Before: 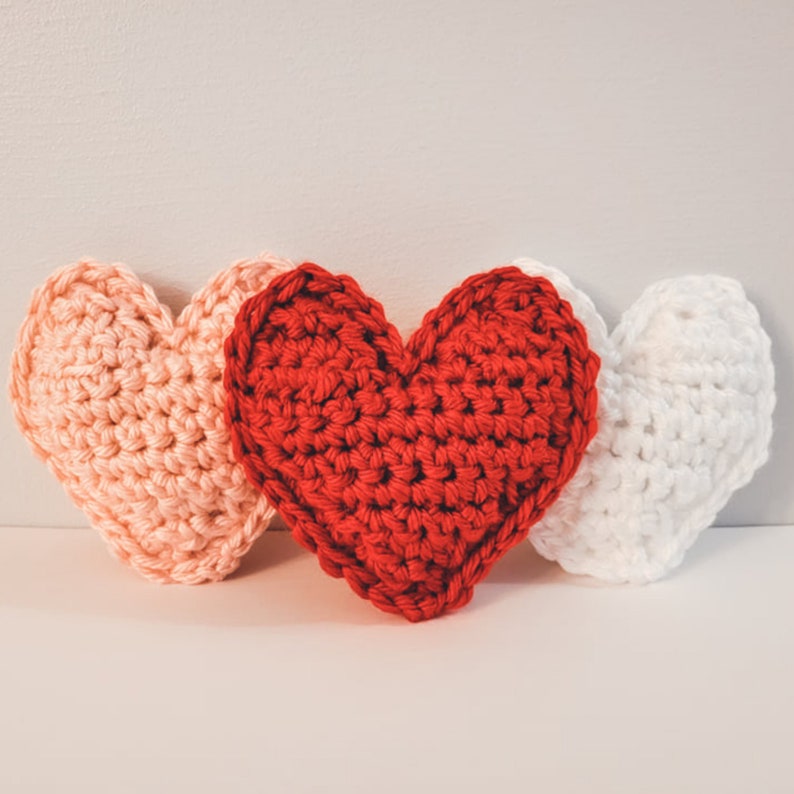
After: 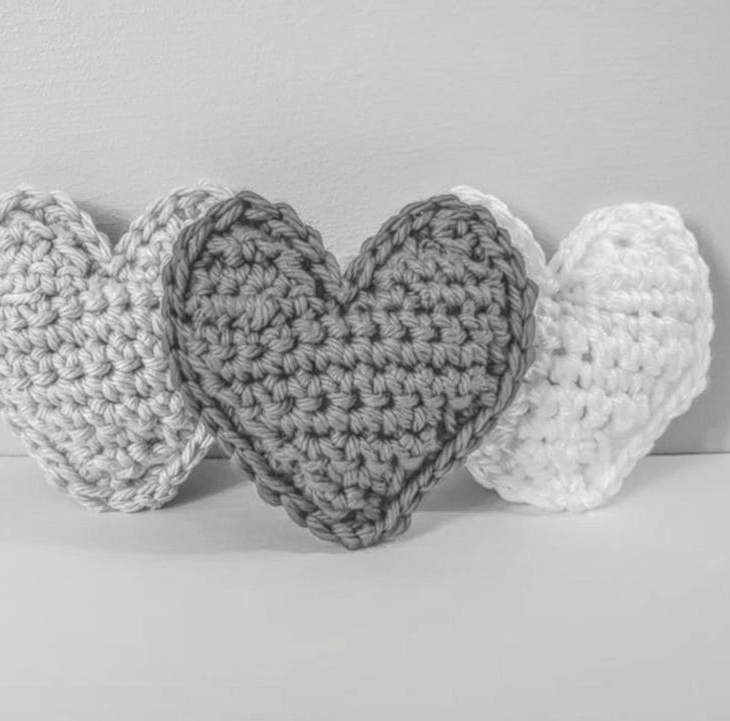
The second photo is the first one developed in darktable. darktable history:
contrast brightness saturation: saturation -0.993
local contrast: highlights 20%, shadows 23%, detail 200%, midtone range 0.2
crop and rotate: left 7.971%, top 9.112%
color zones: curves: ch1 [(0.238, 0.163) (0.476, 0.2) (0.733, 0.322) (0.848, 0.134)]
